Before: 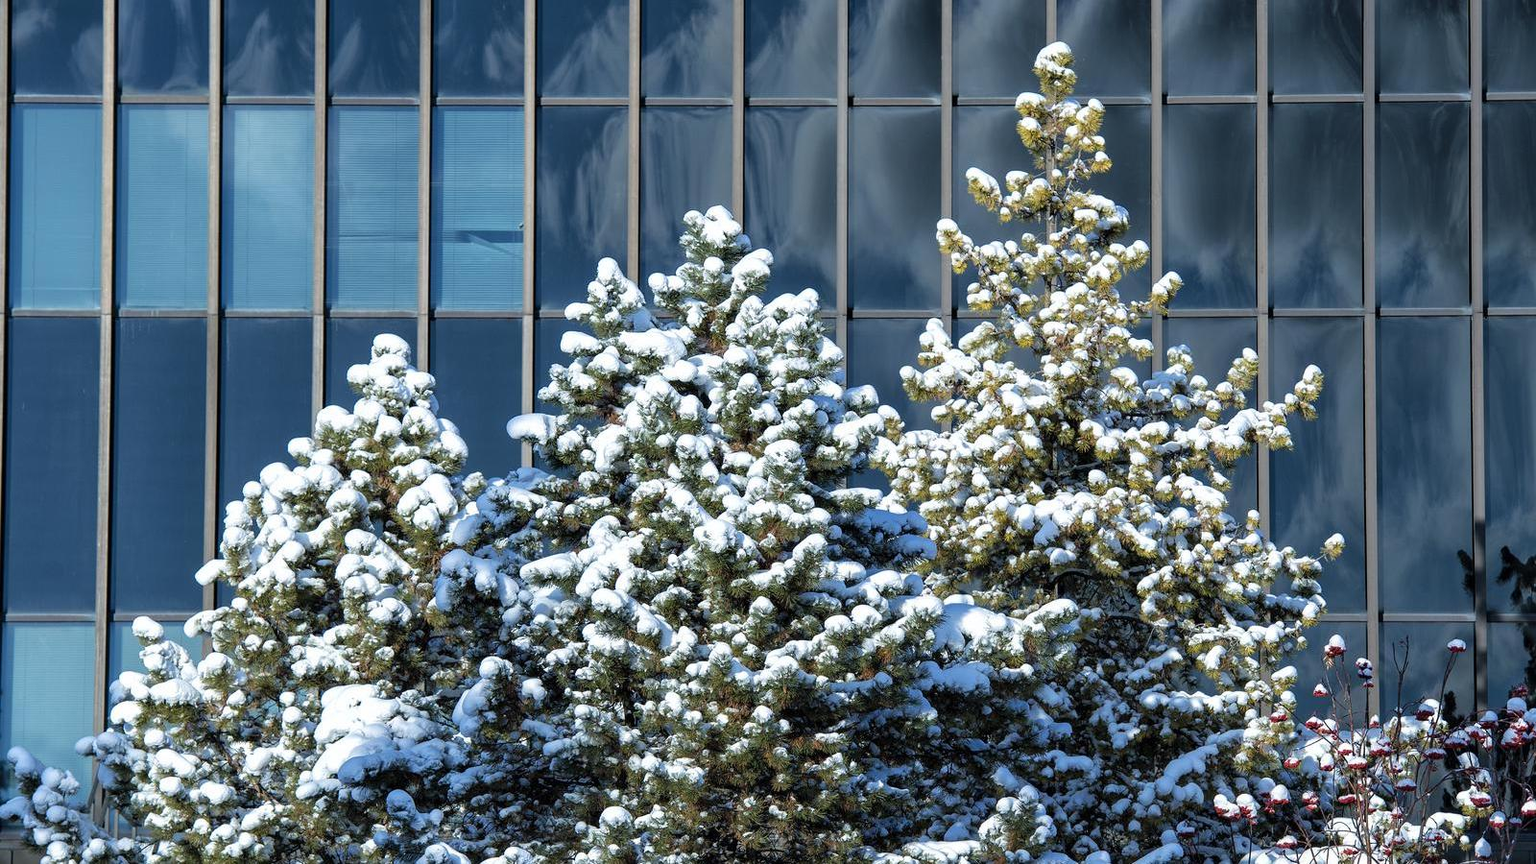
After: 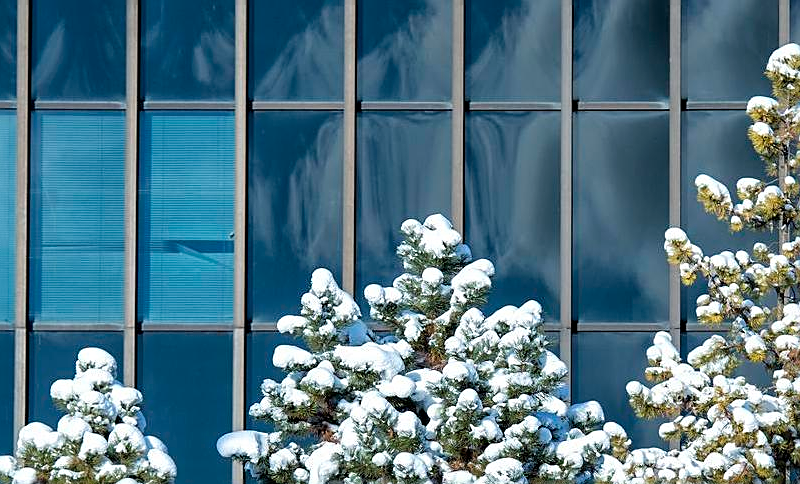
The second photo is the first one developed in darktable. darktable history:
tone equalizer: edges refinement/feathering 500, mask exposure compensation -1.57 EV, preserve details no
sharpen: on, module defaults
crop: left 19.475%, right 30.482%, bottom 46.205%
